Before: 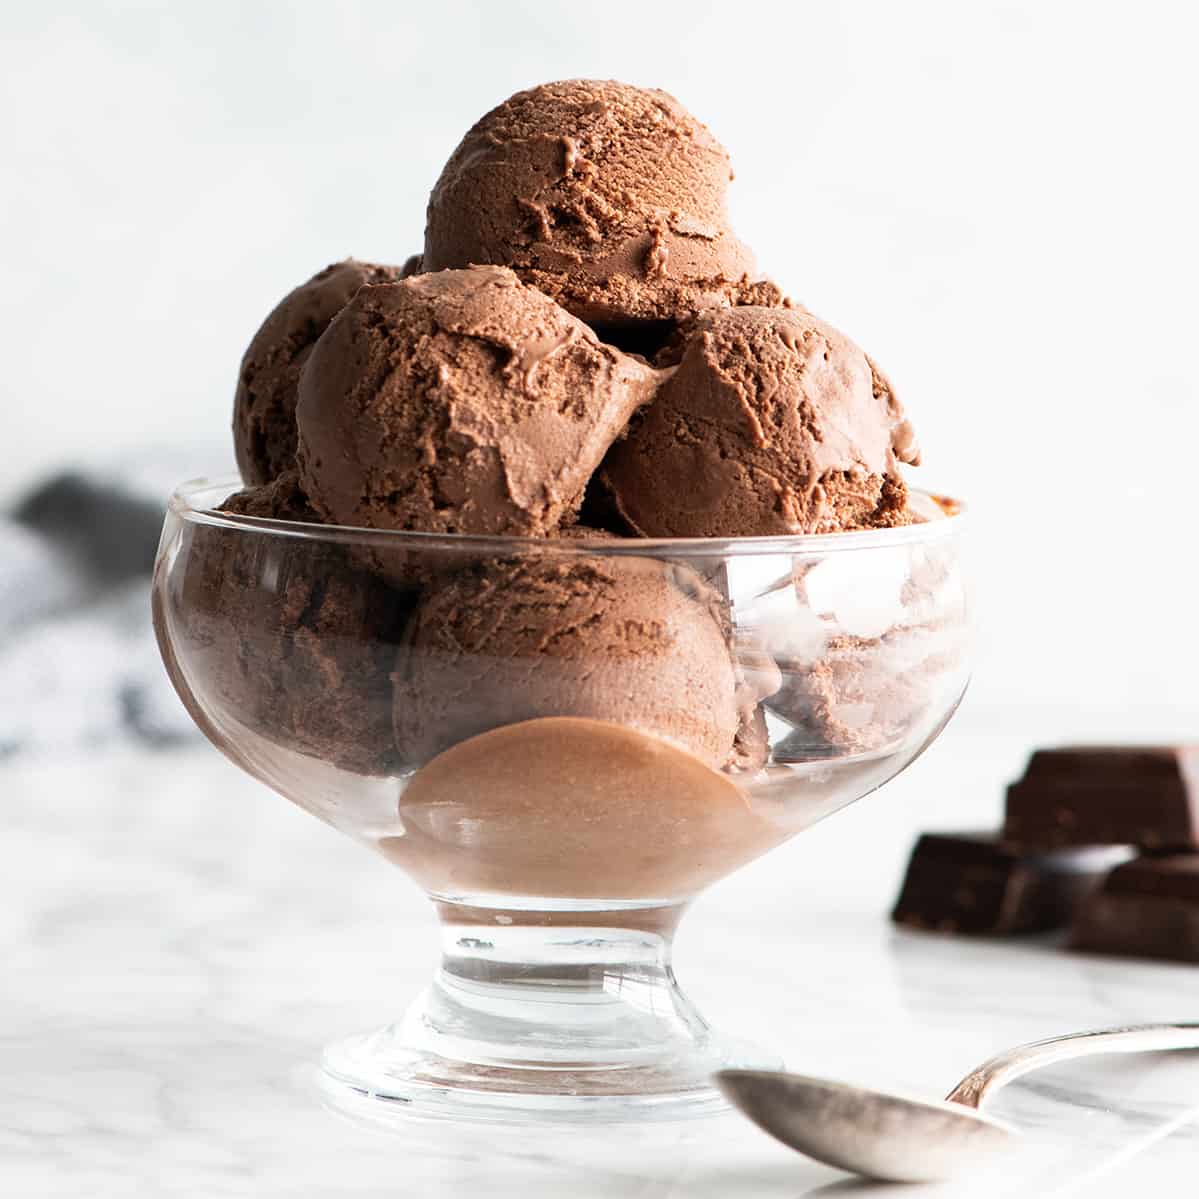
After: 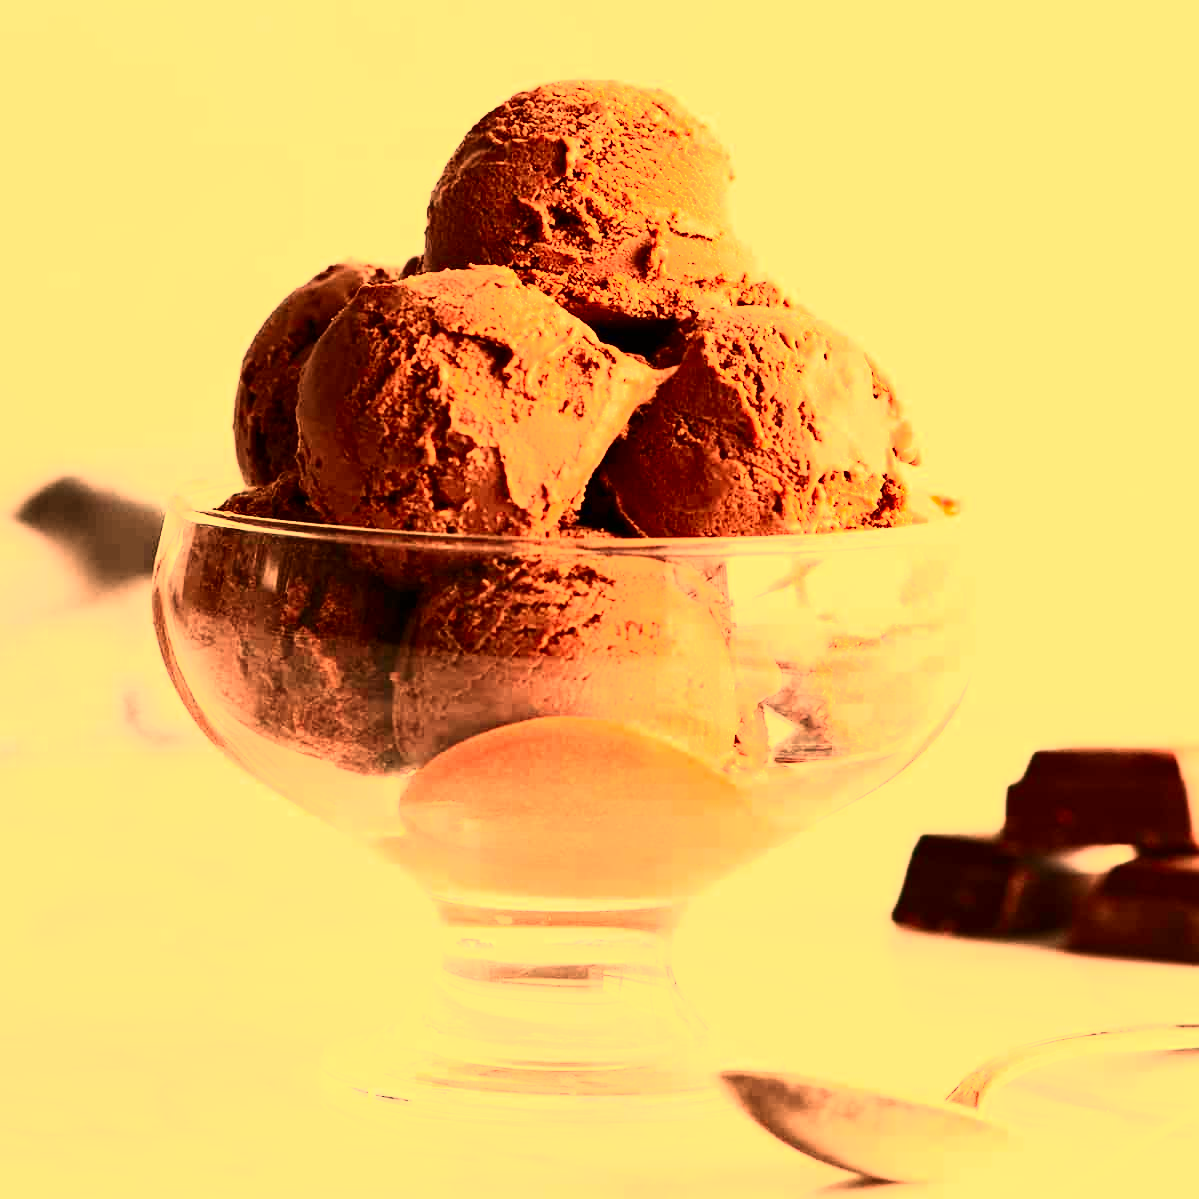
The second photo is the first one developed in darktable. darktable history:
exposure: exposure 0.493 EV, compensate highlight preservation false
white balance: red 1.467, blue 0.684
contrast brightness saturation: contrast 0.4, brightness 0.05, saturation 0.25
